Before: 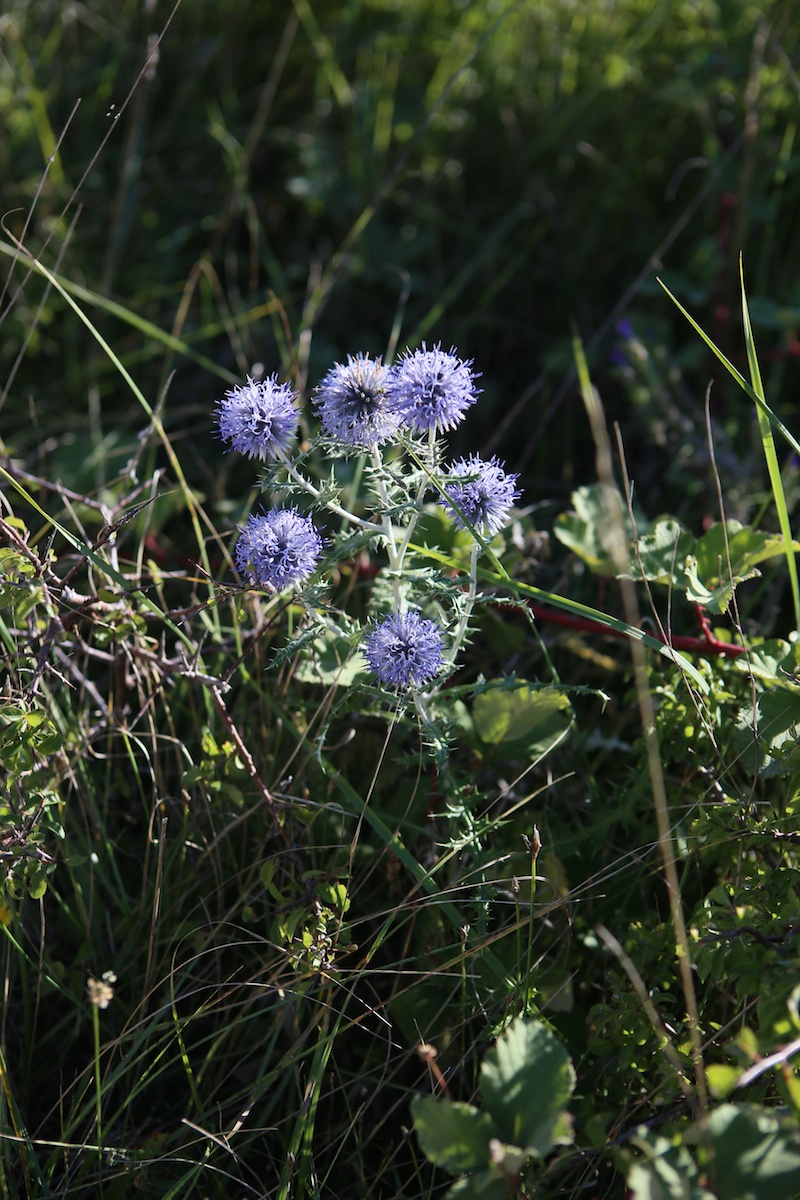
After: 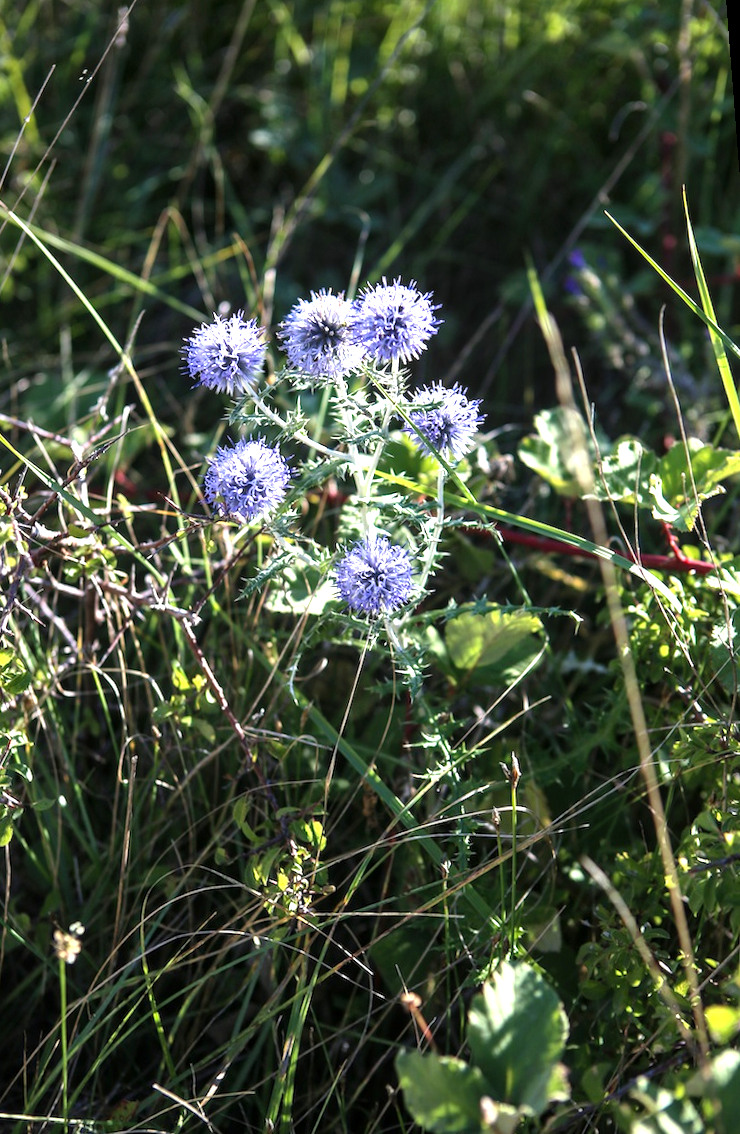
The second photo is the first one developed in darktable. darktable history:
local contrast: on, module defaults
rotate and perspective: rotation -1.68°, lens shift (vertical) -0.146, crop left 0.049, crop right 0.912, crop top 0.032, crop bottom 0.96
levels: levels [0, 0.352, 0.703]
